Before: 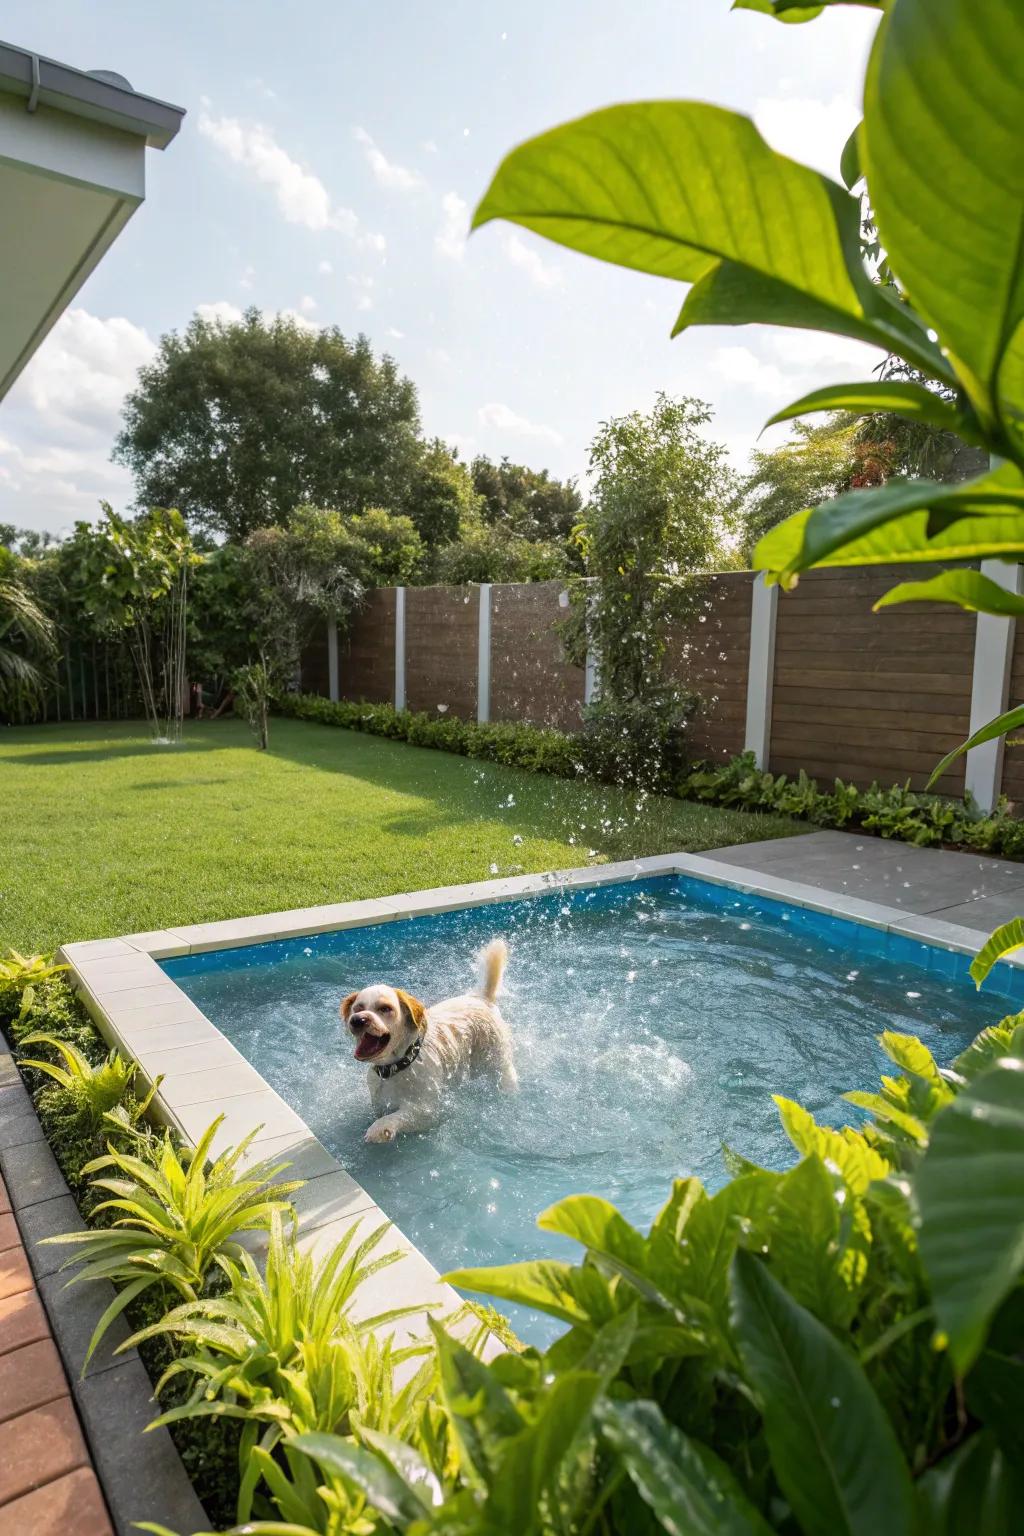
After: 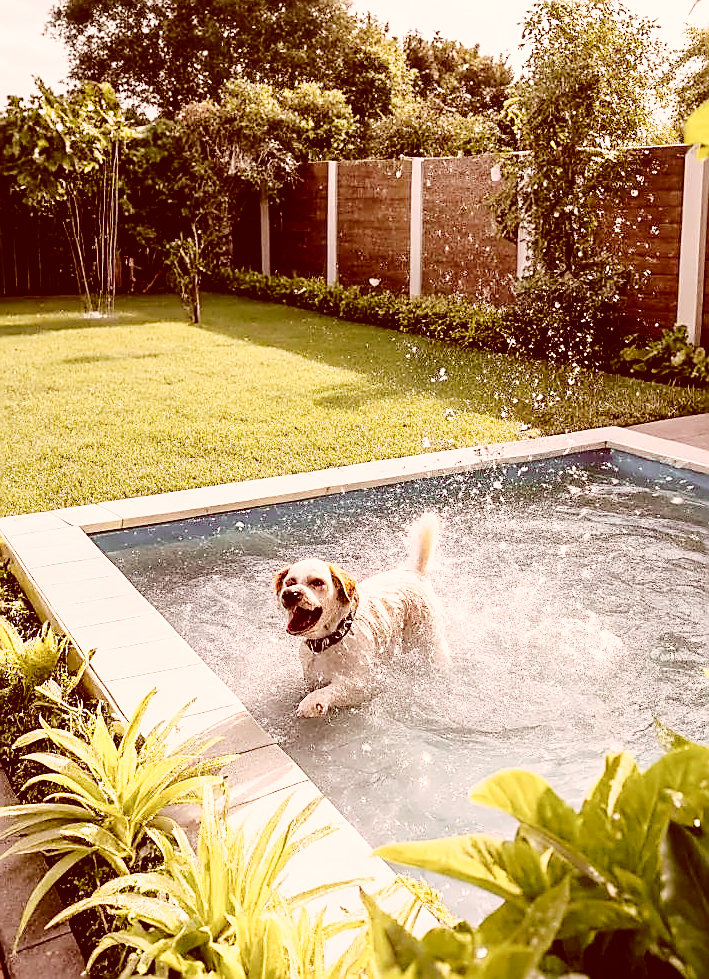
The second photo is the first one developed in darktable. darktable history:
base curve: curves: ch0 [(0, 0) (0.032, 0.037) (0.105, 0.228) (0.435, 0.76) (0.856, 0.983) (1, 1)], preserve colors none
crop: left 6.717%, top 27.744%, right 24.024%, bottom 8.483%
contrast brightness saturation: contrast 0.065, brightness -0.014, saturation -0.248
sharpen: radius 1.403, amount 1.266, threshold 0.639
color correction: highlights a* 9.33, highlights b* 8.63, shadows a* 39.79, shadows b* 39.49, saturation 0.824
exposure: black level correction 0.01, exposure 0.116 EV, compensate highlight preservation false
